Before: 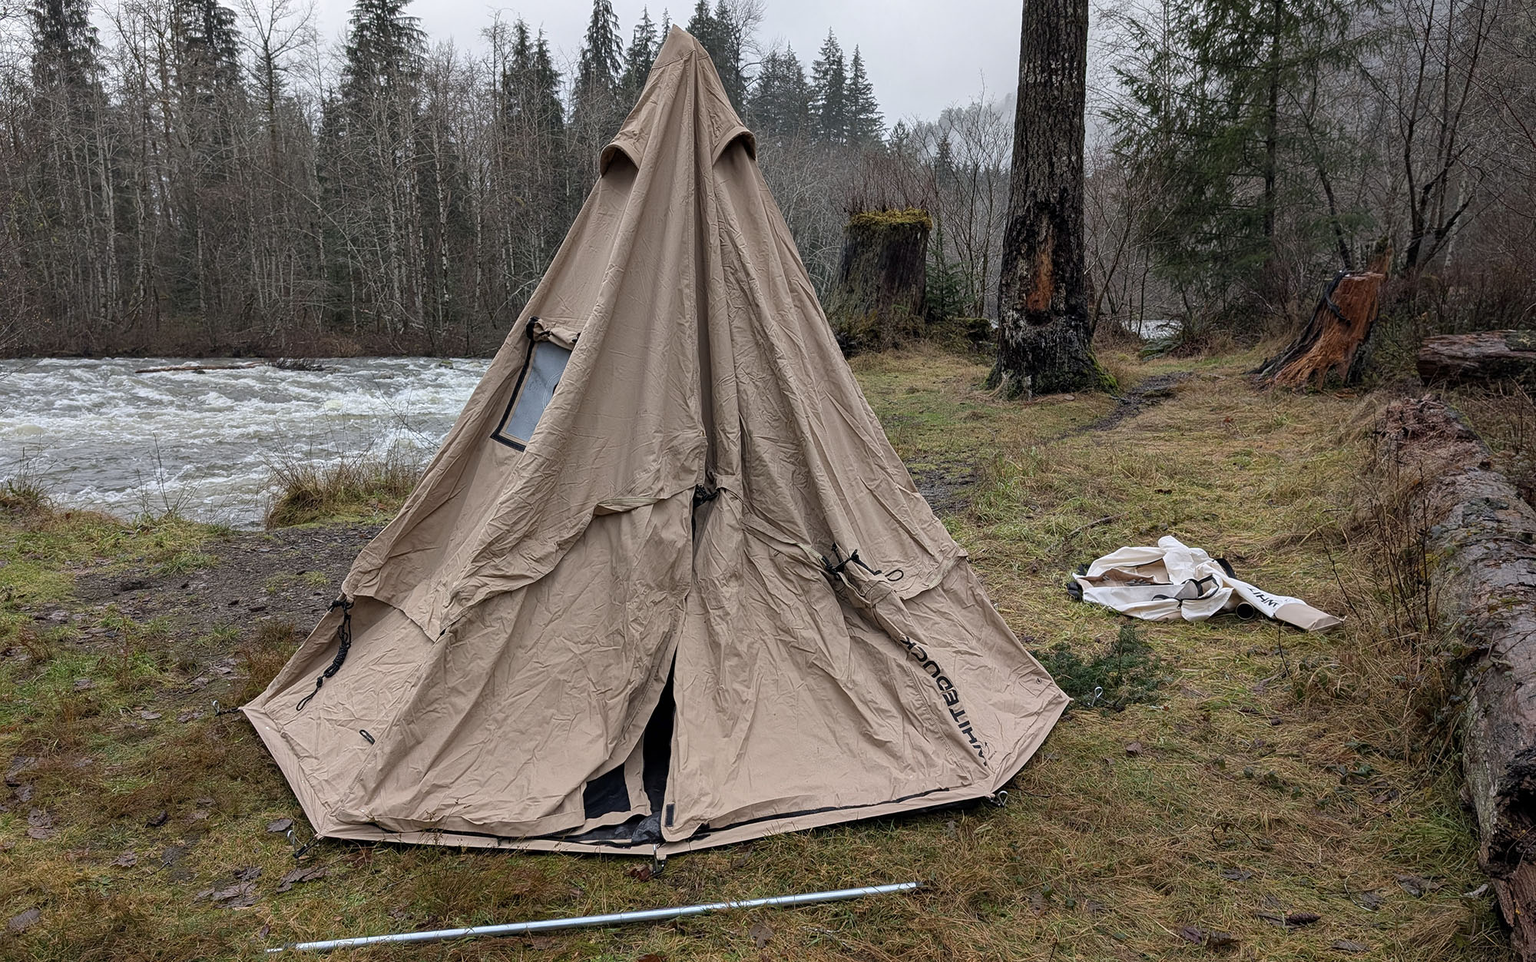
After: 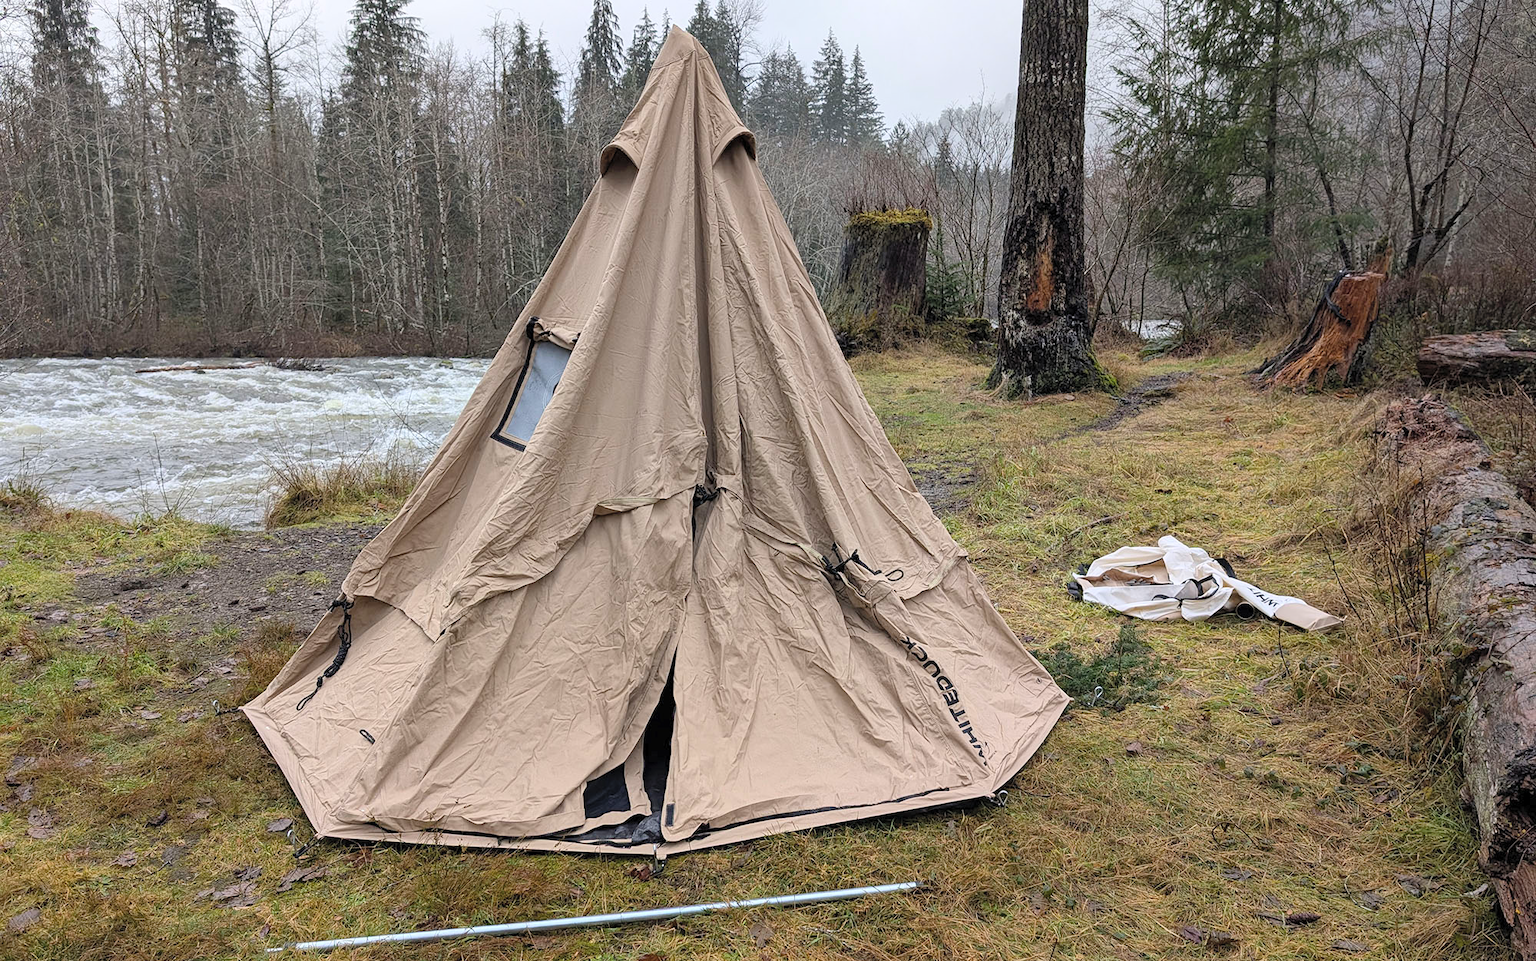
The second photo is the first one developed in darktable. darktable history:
color balance rgb: perceptual saturation grading › global saturation 19.371%, global vibrance 20%
contrast brightness saturation: contrast 0.139, brightness 0.221
